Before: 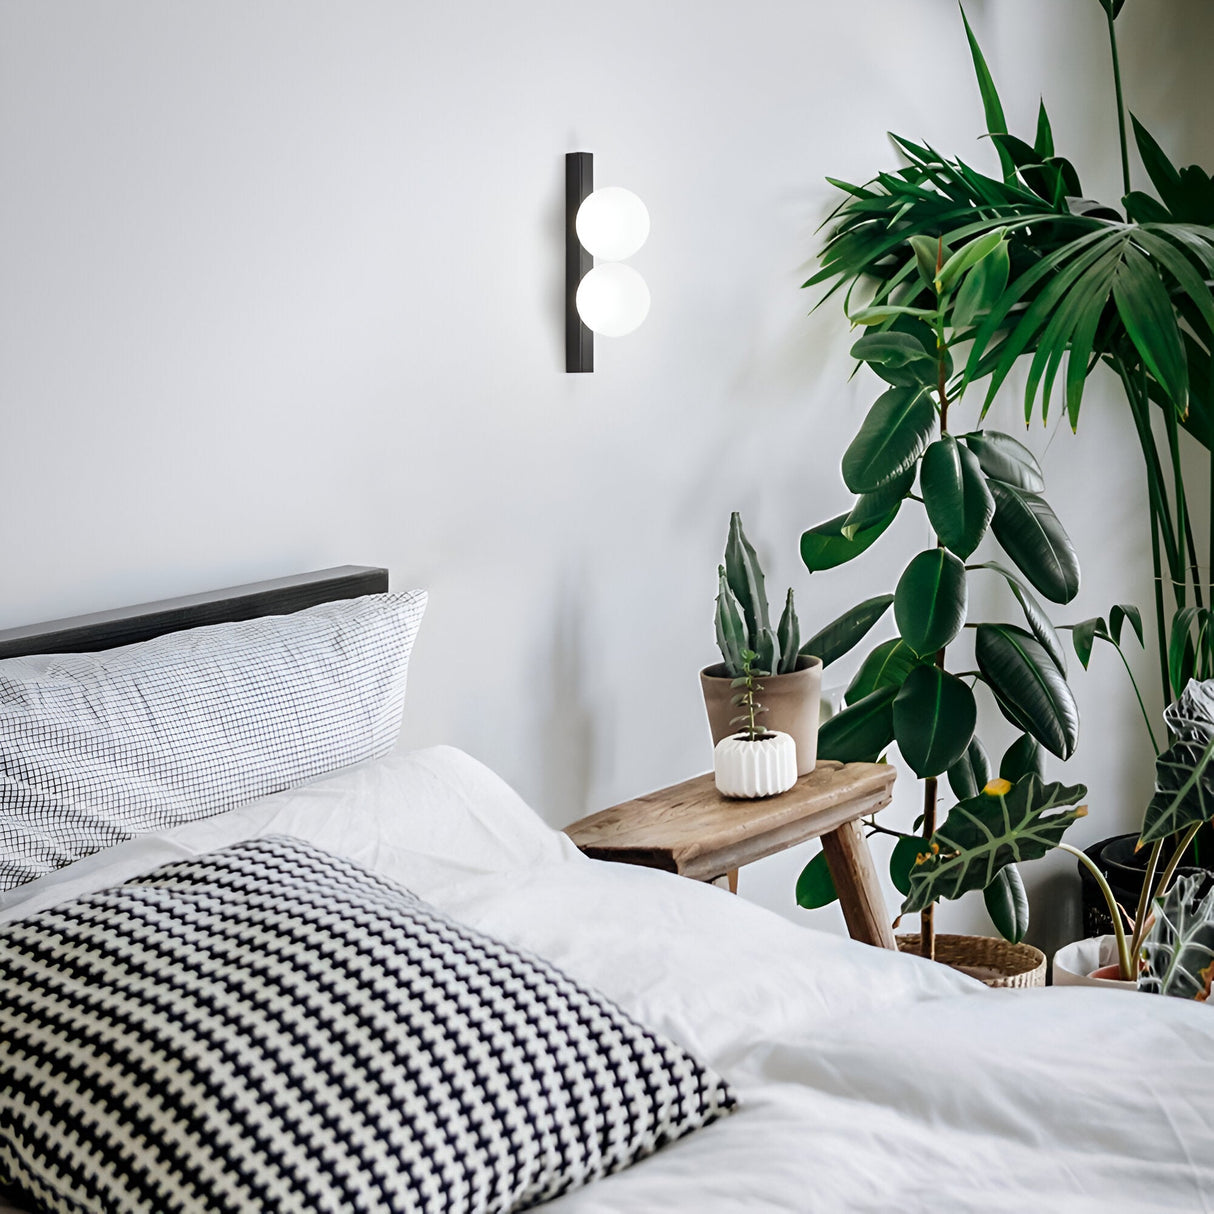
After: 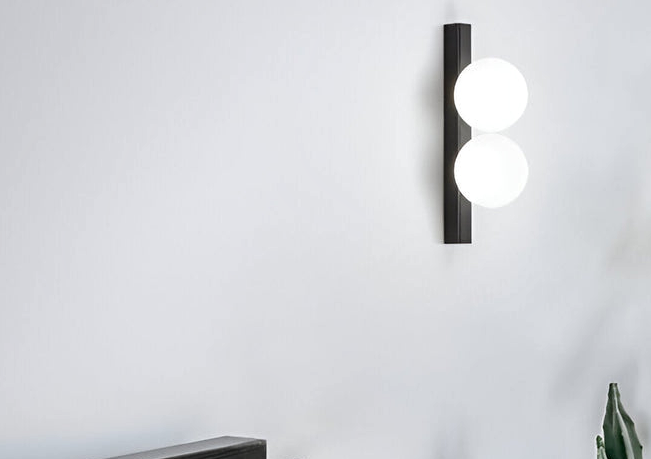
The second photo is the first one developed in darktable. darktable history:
crop: left 10.121%, top 10.631%, right 36.218%, bottom 51.526%
local contrast: highlights 83%, shadows 81%
